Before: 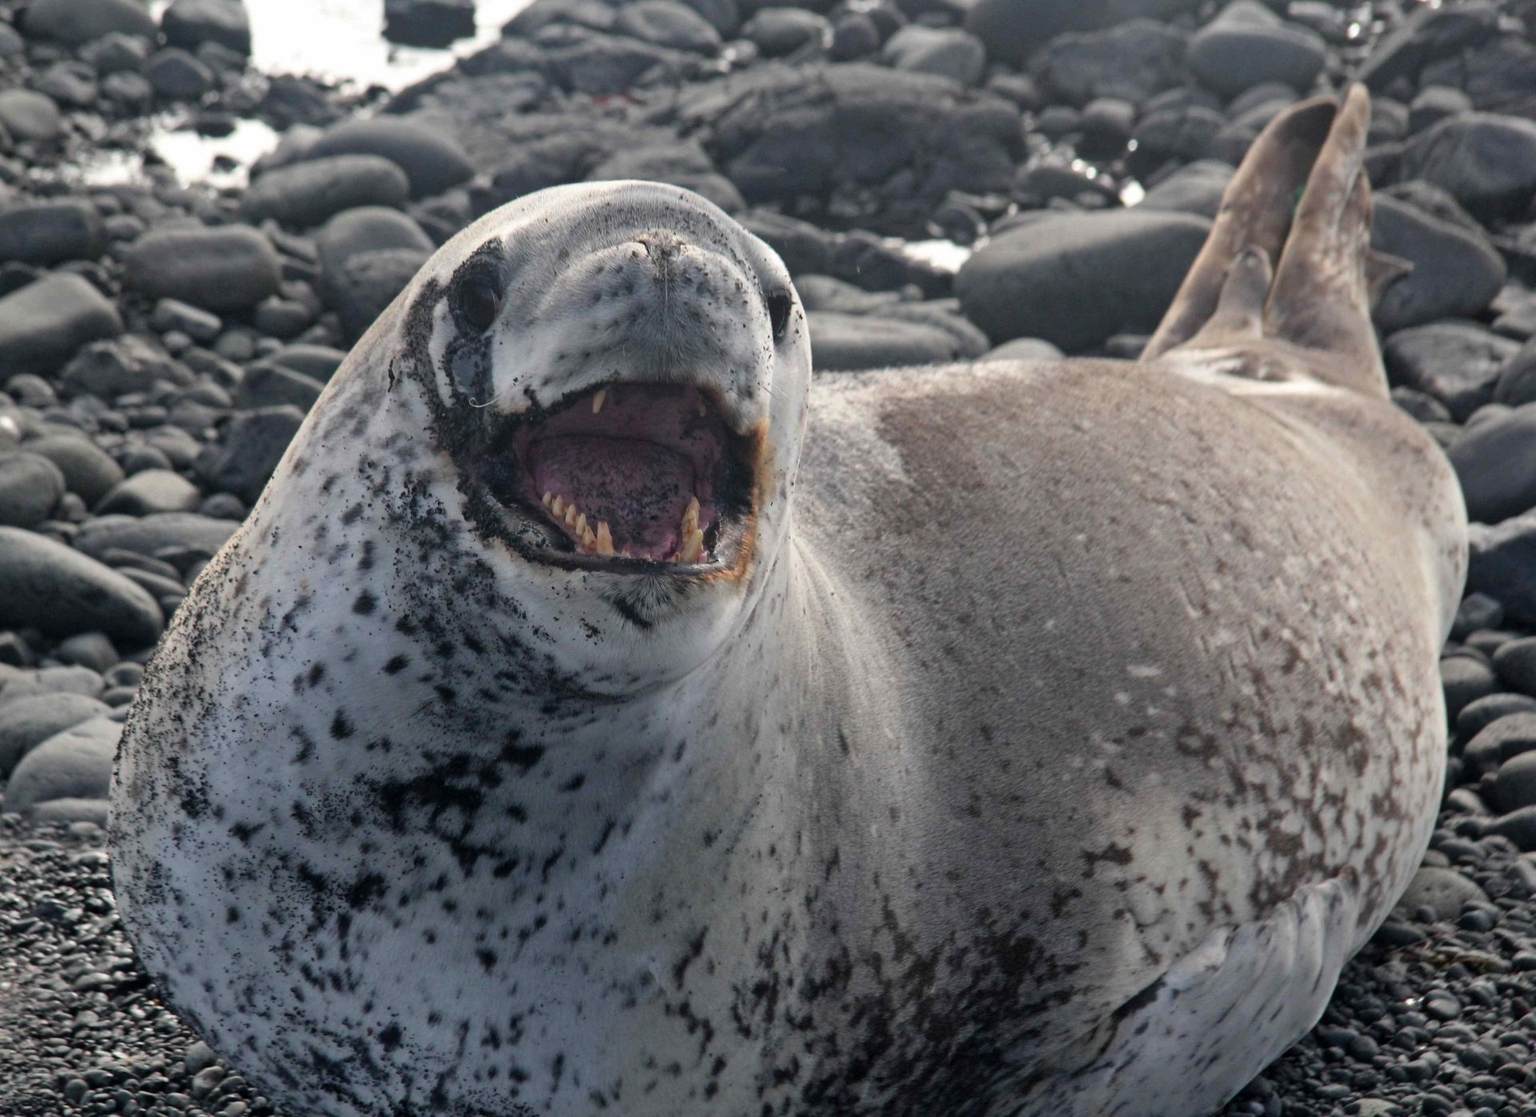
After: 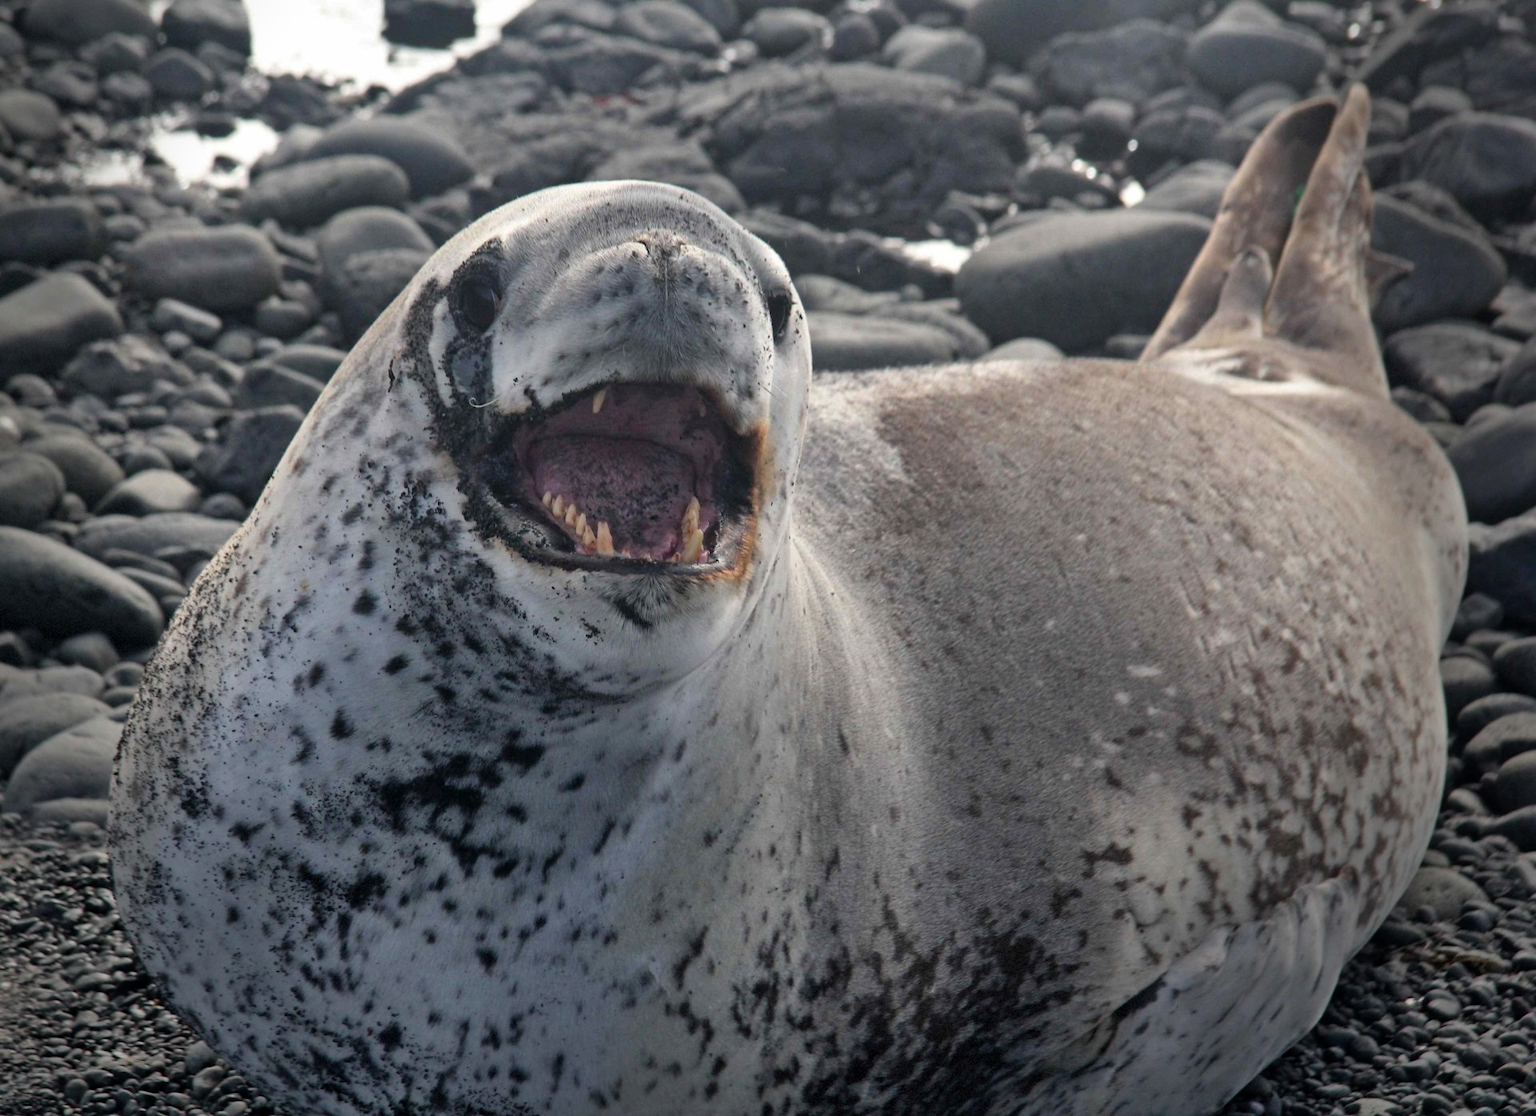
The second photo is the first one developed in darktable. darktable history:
shadows and highlights: soften with gaussian
vignetting: fall-off start 68.33%, fall-off radius 30%, saturation 0.042, center (-0.066, -0.311), width/height ratio 0.992, shape 0.85, dithering 8-bit output
